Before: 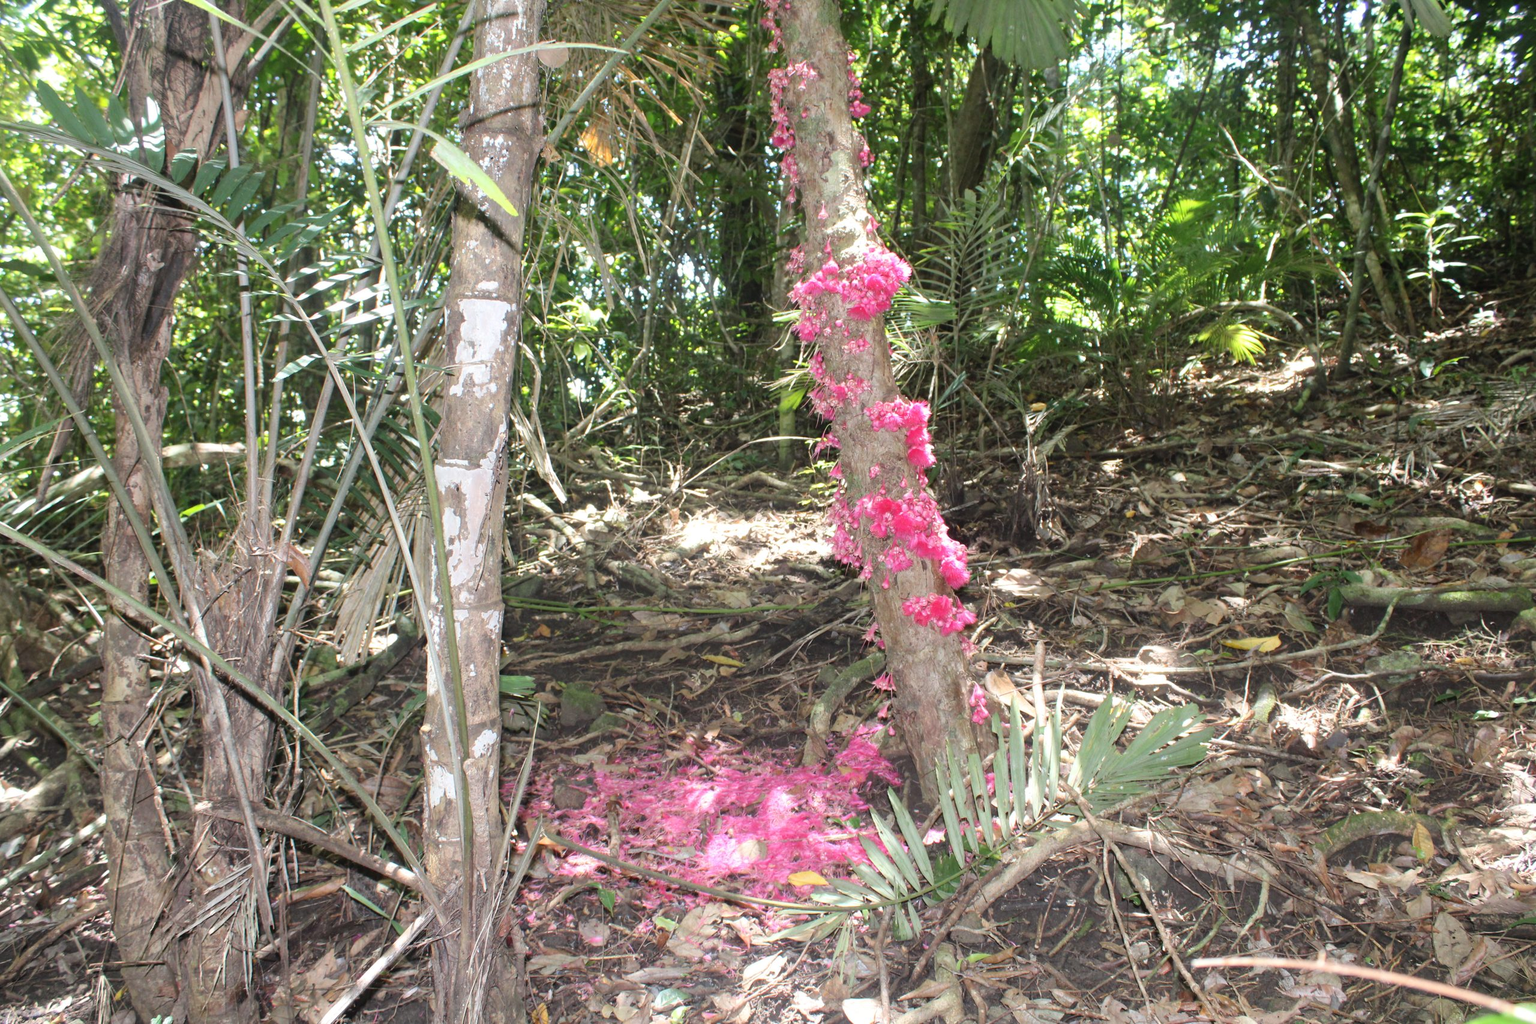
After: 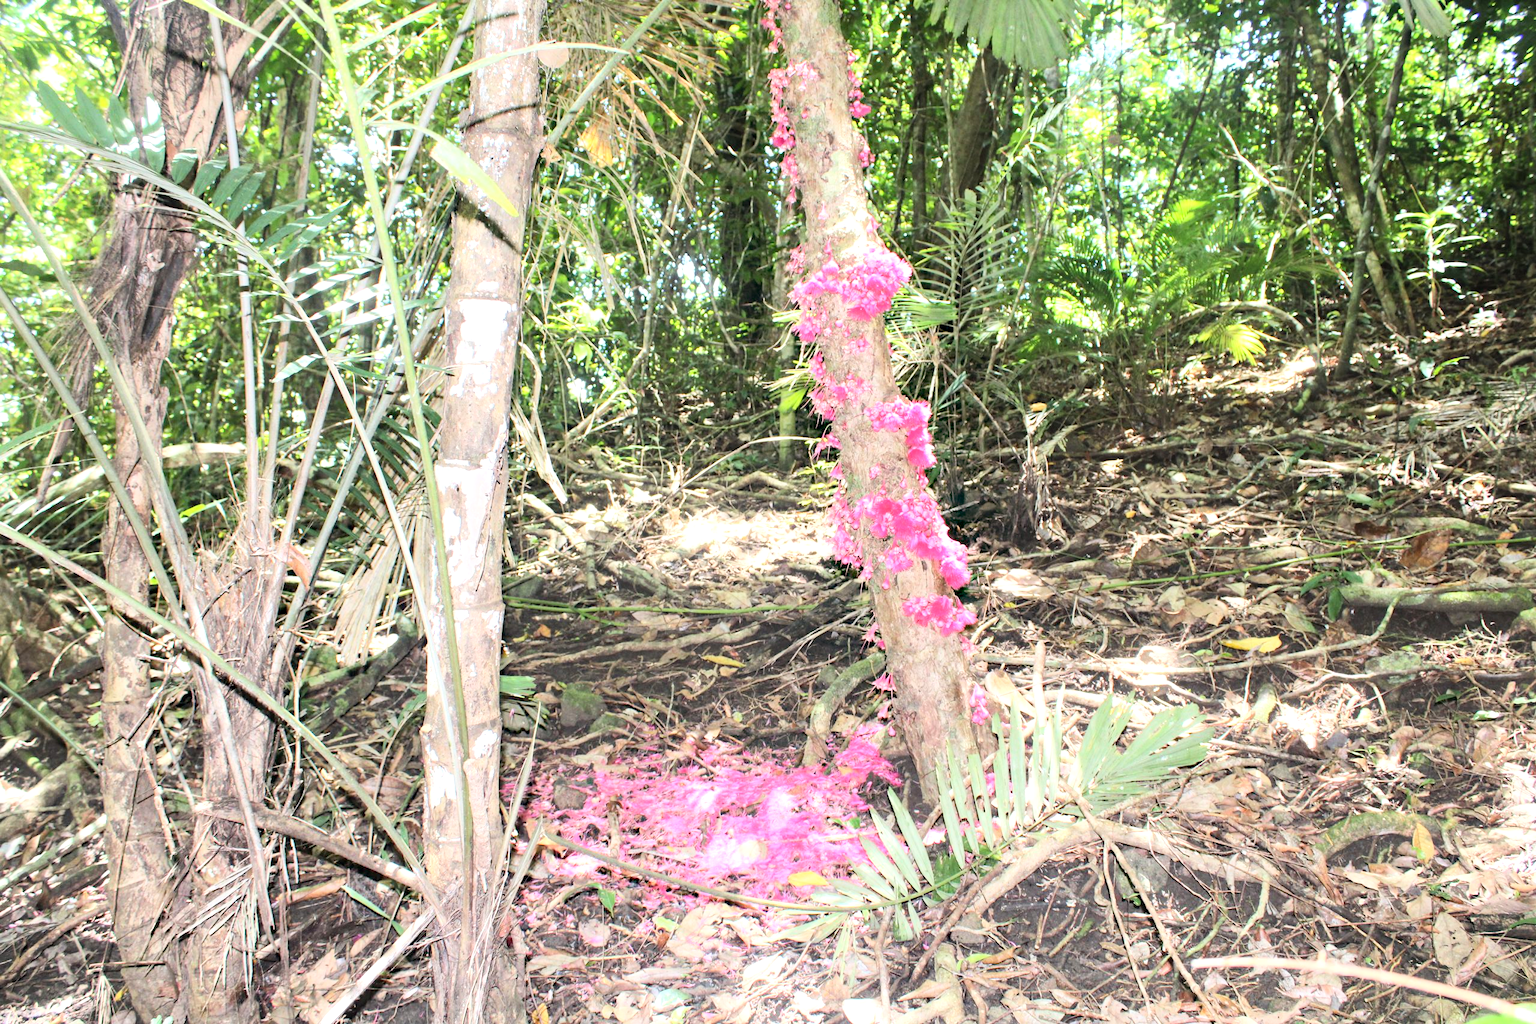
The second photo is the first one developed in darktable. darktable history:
base curve: curves: ch0 [(0, 0) (0.005, 0.002) (0.193, 0.295) (0.399, 0.664) (0.75, 0.928) (1, 1)], fusion 1
